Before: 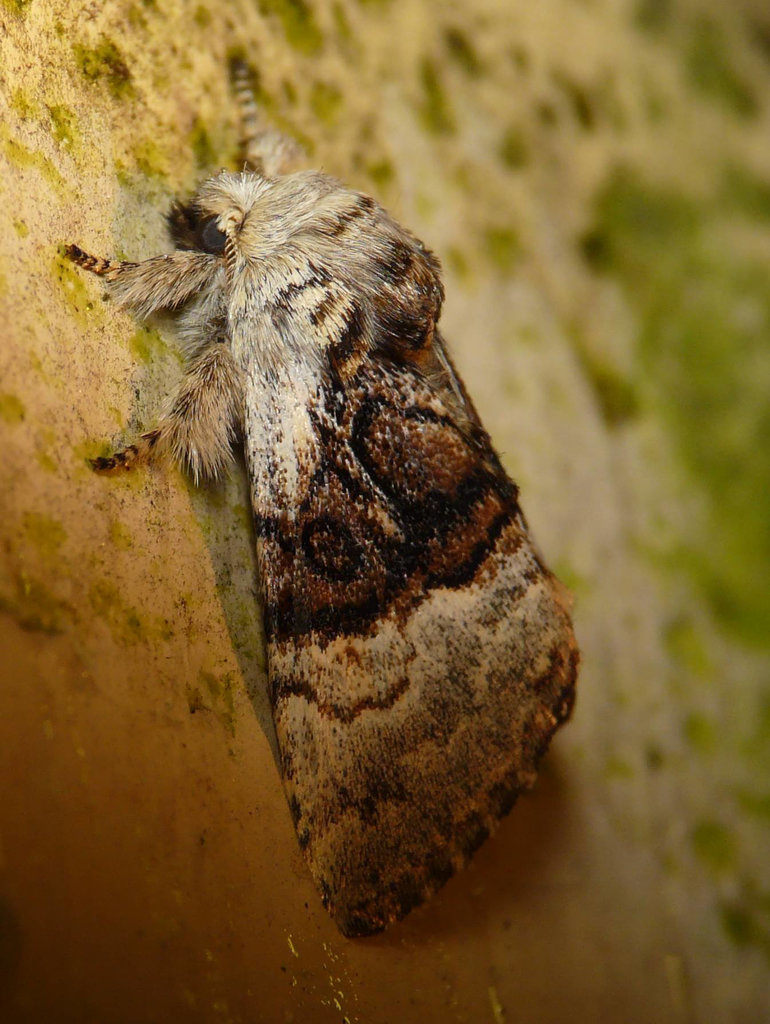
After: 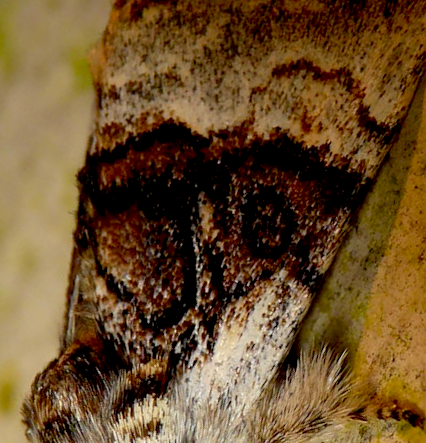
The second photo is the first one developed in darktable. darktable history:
exposure: black level correction 0.017, exposure -0.006 EV, compensate highlight preservation false
crop and rotate: angle 147.49°, left 9.193%, top 15.578%, right 4.475%, bottom 16.934%
